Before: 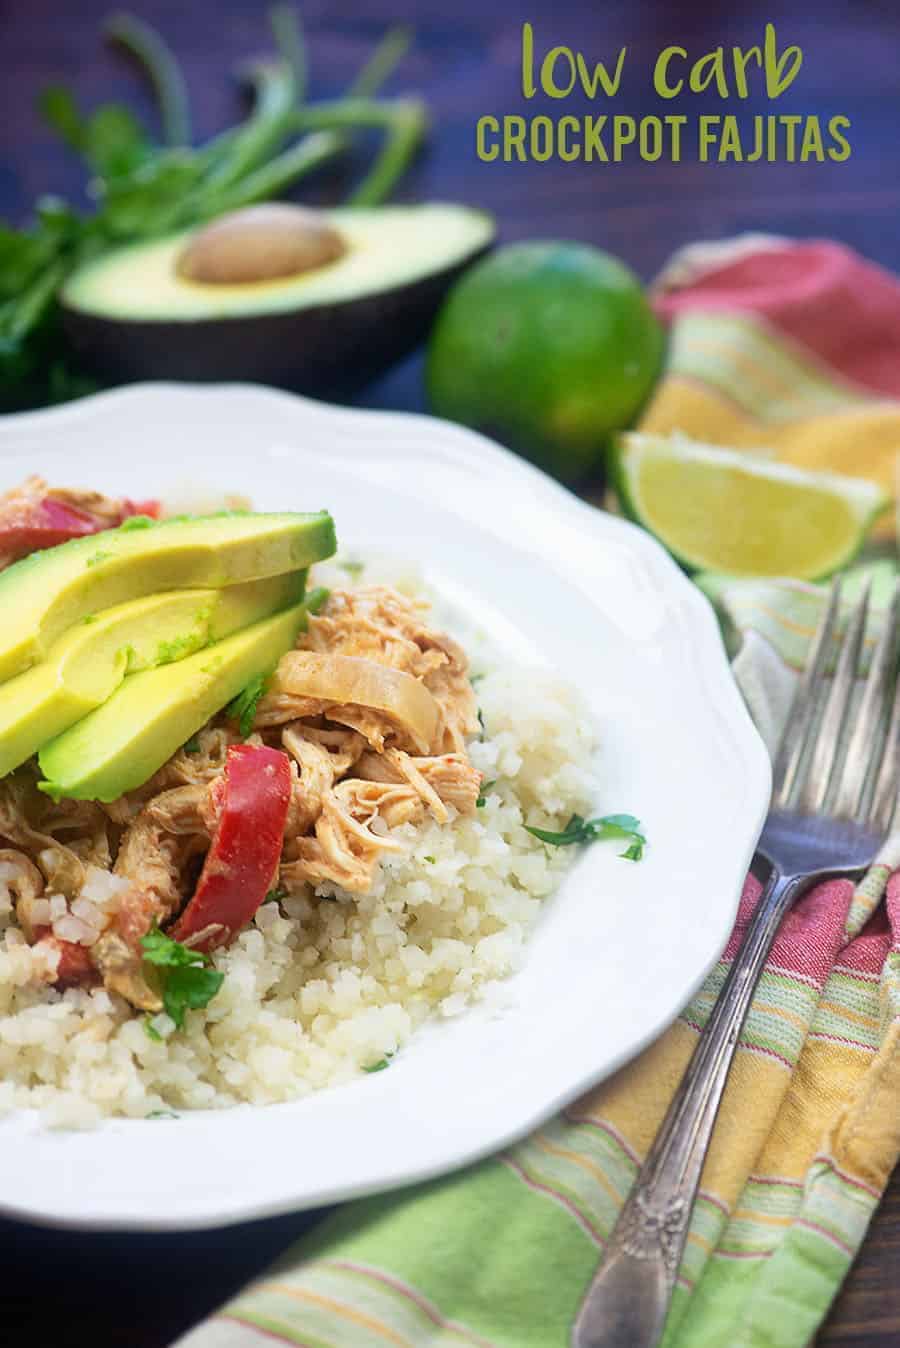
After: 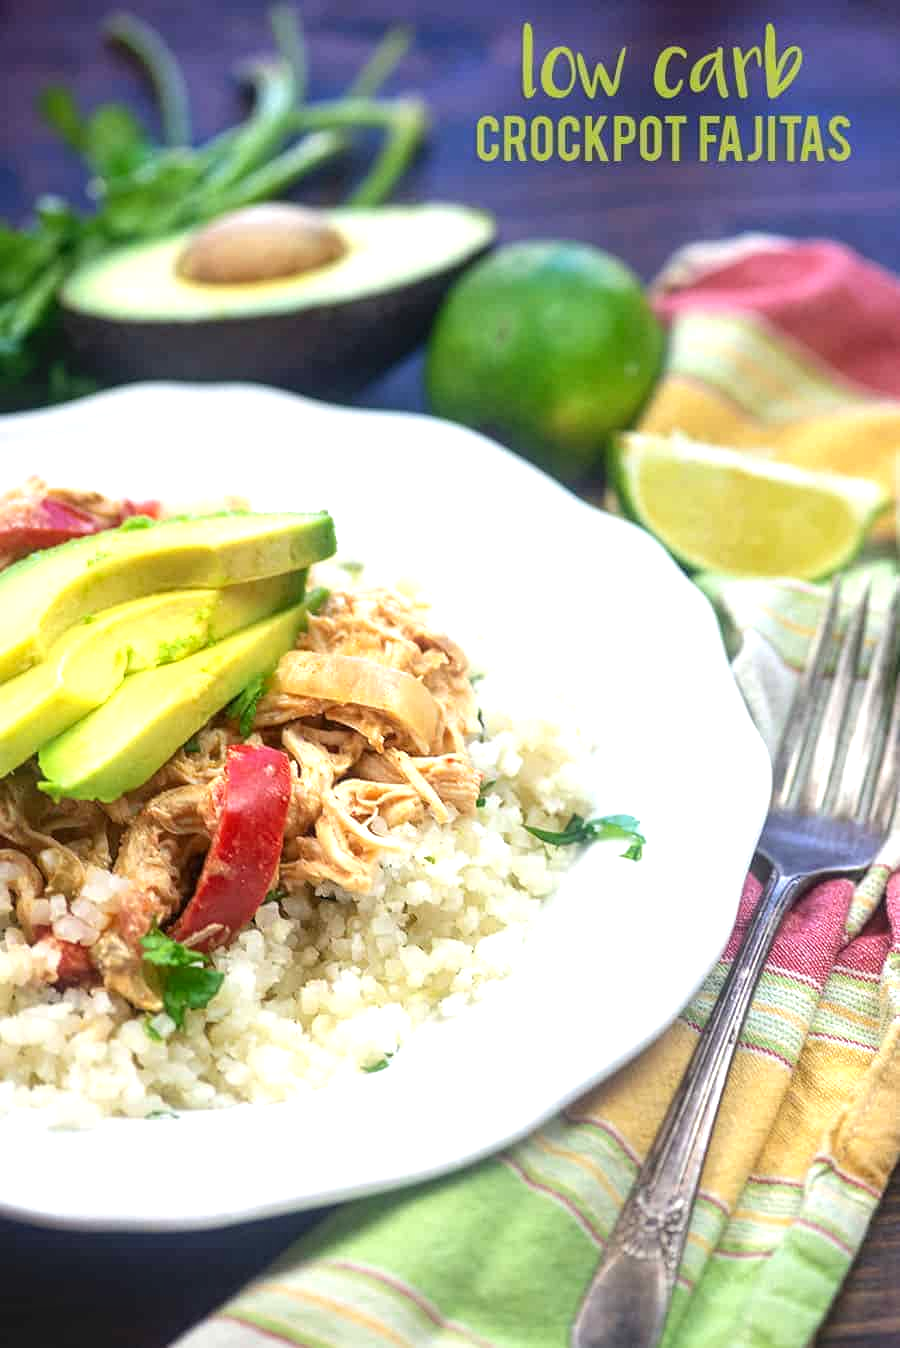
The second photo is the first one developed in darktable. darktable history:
exposure: exposure 0.552 EV, compensate highlight preservation false
local contrast: on, module defaults
